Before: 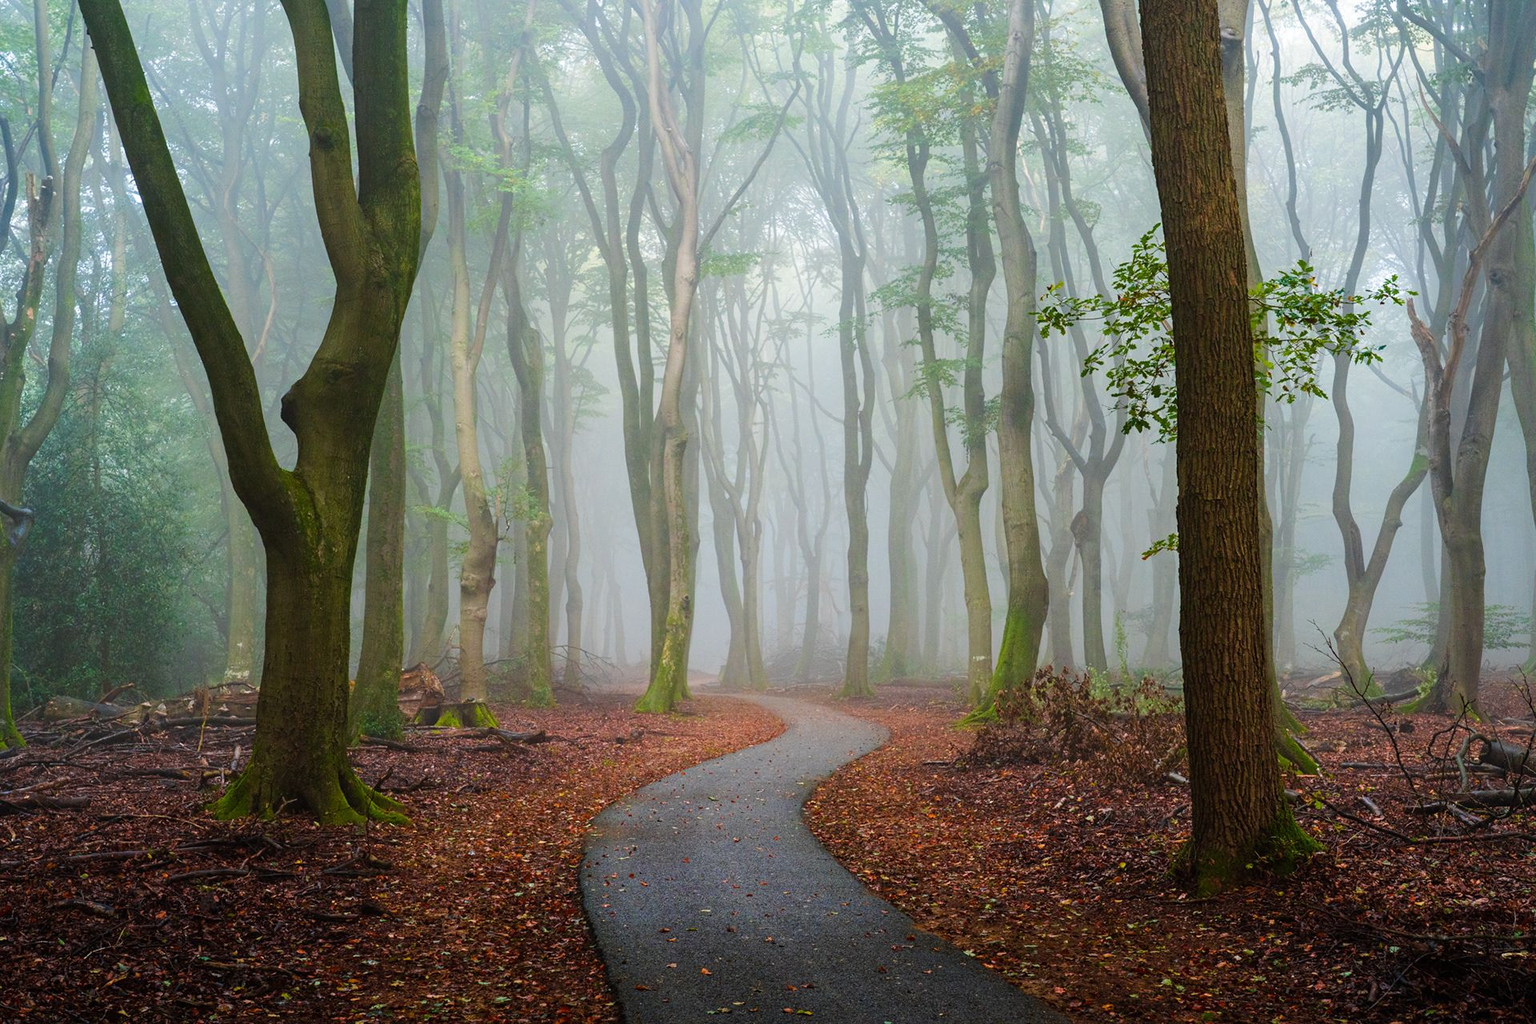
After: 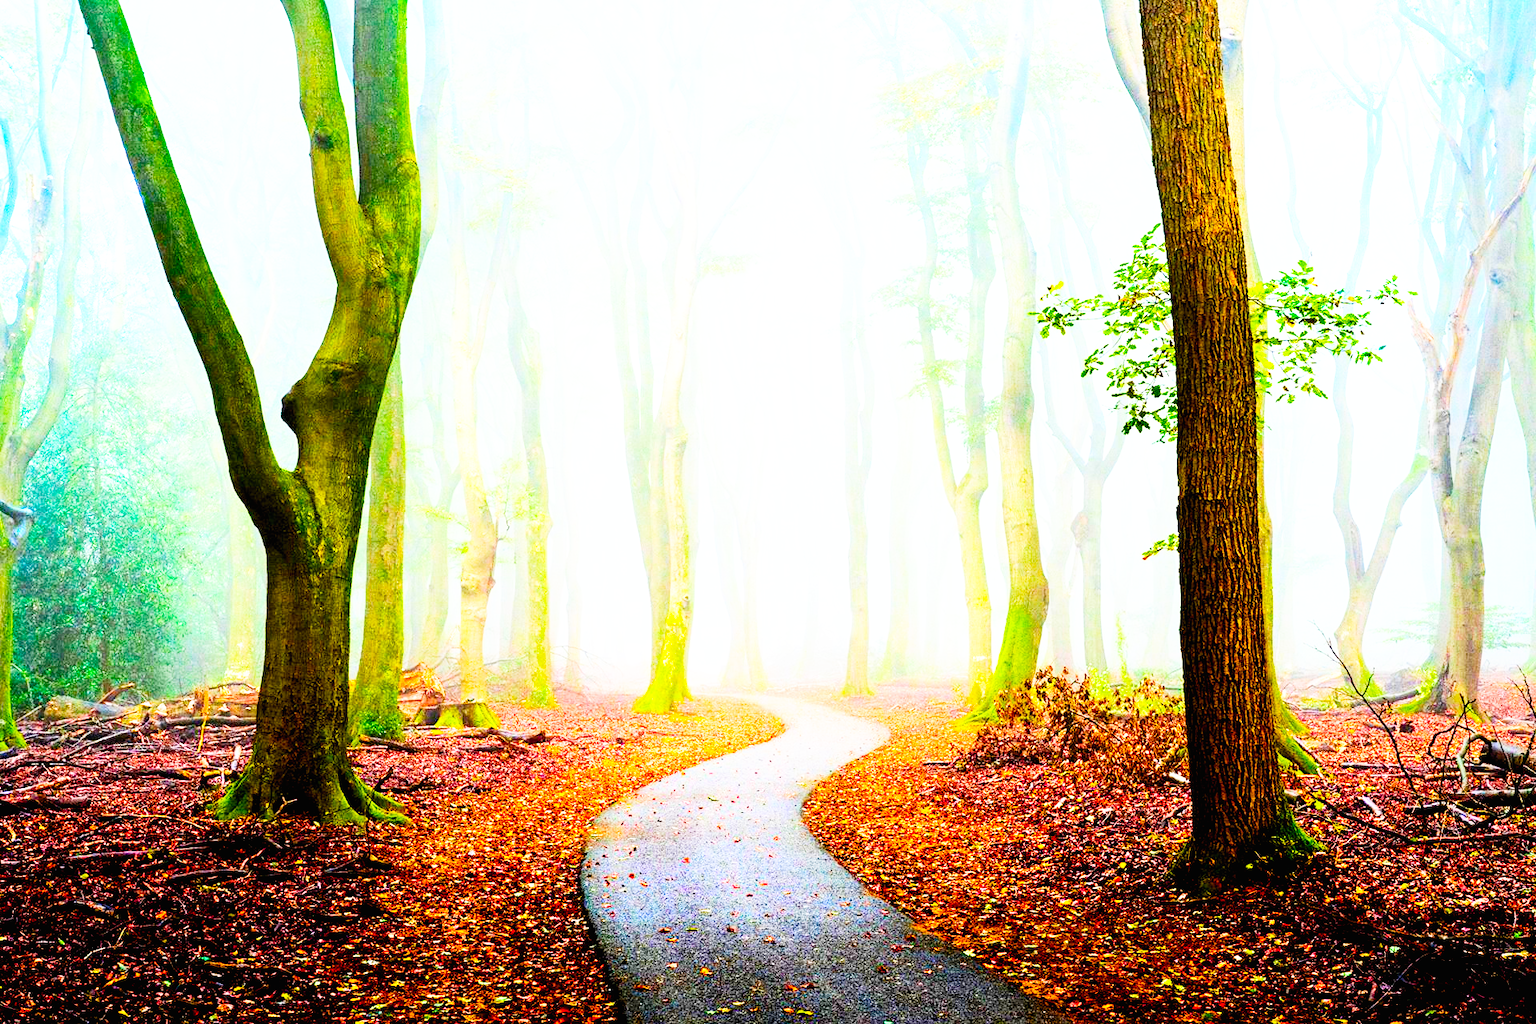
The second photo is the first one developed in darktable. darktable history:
base curve: curves: ch0 [(0, 0) (0.007, 0.004) (0.027, 0.03) (0.046, 0.07) (0.207, 0.54) (0.442, 0.872) (0.673, 0.972) (1, 1)], preserve colors none
contrast brightness saturation: contrast 0.2, brightness 0.16, saturation 0.22
exposure: black level correction 0.011, exposure 1.088 EV, compensate exposure bias true, compensate highlight preservation false
color balance rgb: linear chroma grading › global chroma 15%, perceptual saturation grading › global saturation 30%
